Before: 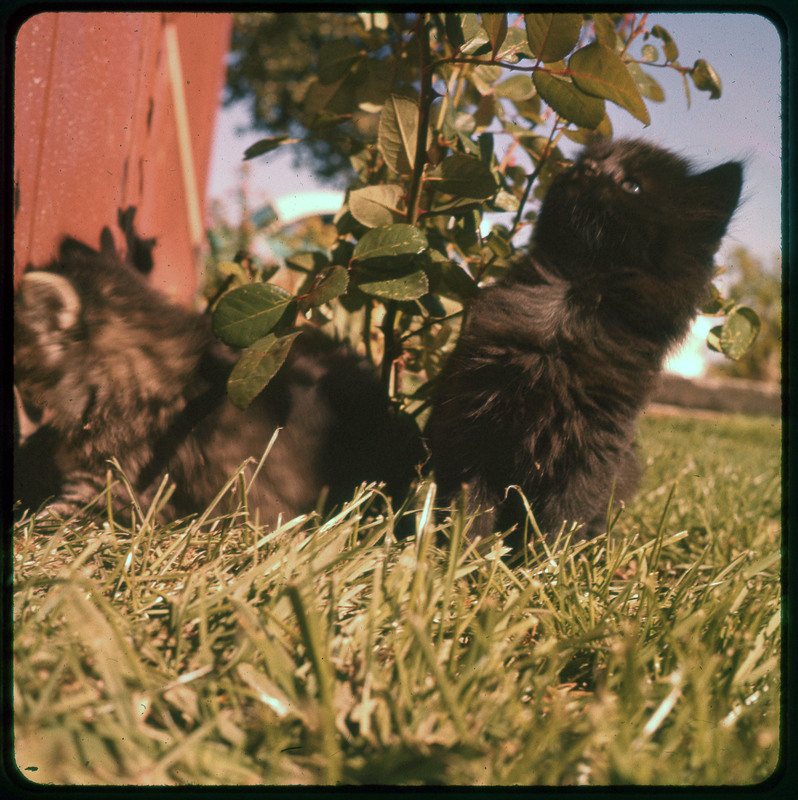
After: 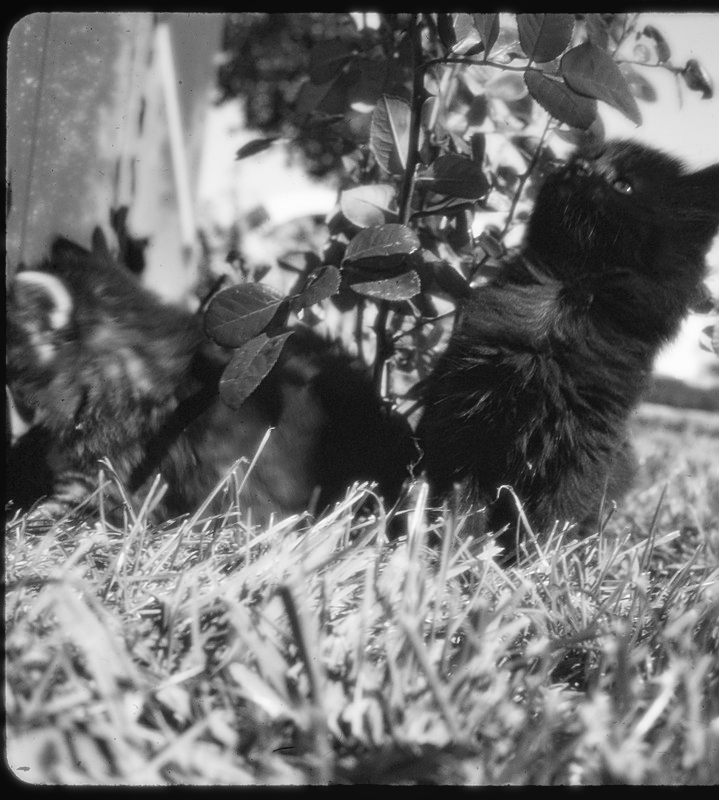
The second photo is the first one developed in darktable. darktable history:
crop and rotate: left 1.088%, right 8.807%
sharpen: on, module defaults
exposure: black level correction 0.009, exposure 0.014 EV, compensate highlight preservation false
contrast brightness saturation: contrast 0.04, saturation 0.16
monochrome: on, module defaults
local contrast: highlights 68%, shadows 68%, detail 82%, midtone range 0.325
bloom: size 0%, threshold 54.82%, strength 8.31%
